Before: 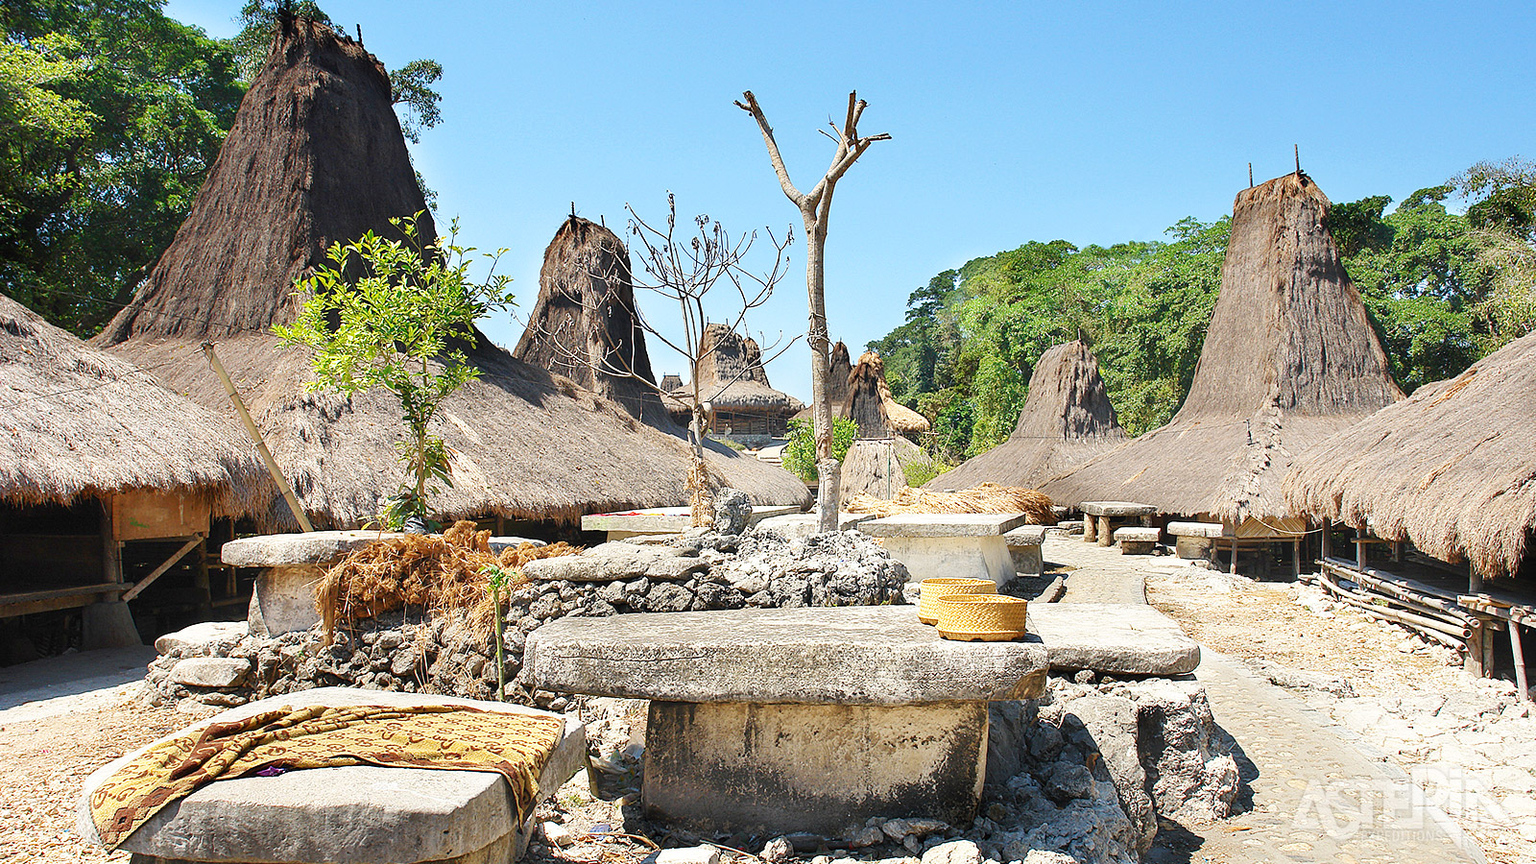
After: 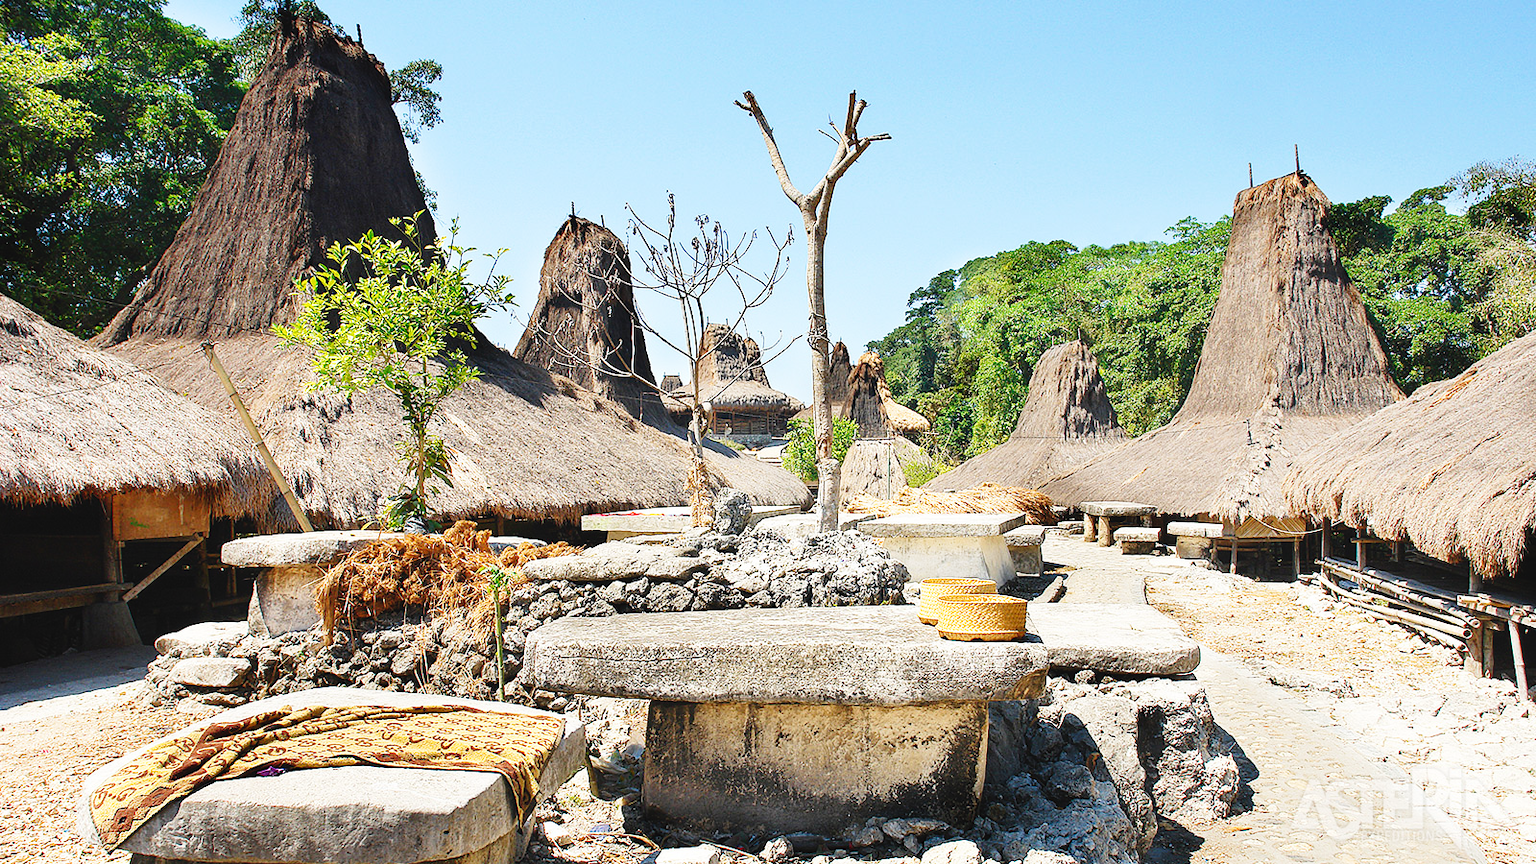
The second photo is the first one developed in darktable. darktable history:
tone curve: curves: ch0 [(0.001, 0.034) (0.115, 0.093) (0.251, 0.232) (0.382, 0.397) (0.652, 0.719) (0.802, 0.876) (1, 0.998)]; ch1 [(0, 0) (0.384, 0.324) (0.472, 0.466) (0.504, 0.5) (0.517, 0.533) (0.547, 0.564) (0.582, 0.628) (0.657, 0.727) (1, 1)]; ch2 [(0, 0) (0.278, 0.232) (0.5, 0.5) (0.531, 0.552) (0.61, 0.653) (1, 1)], preserve colors none
